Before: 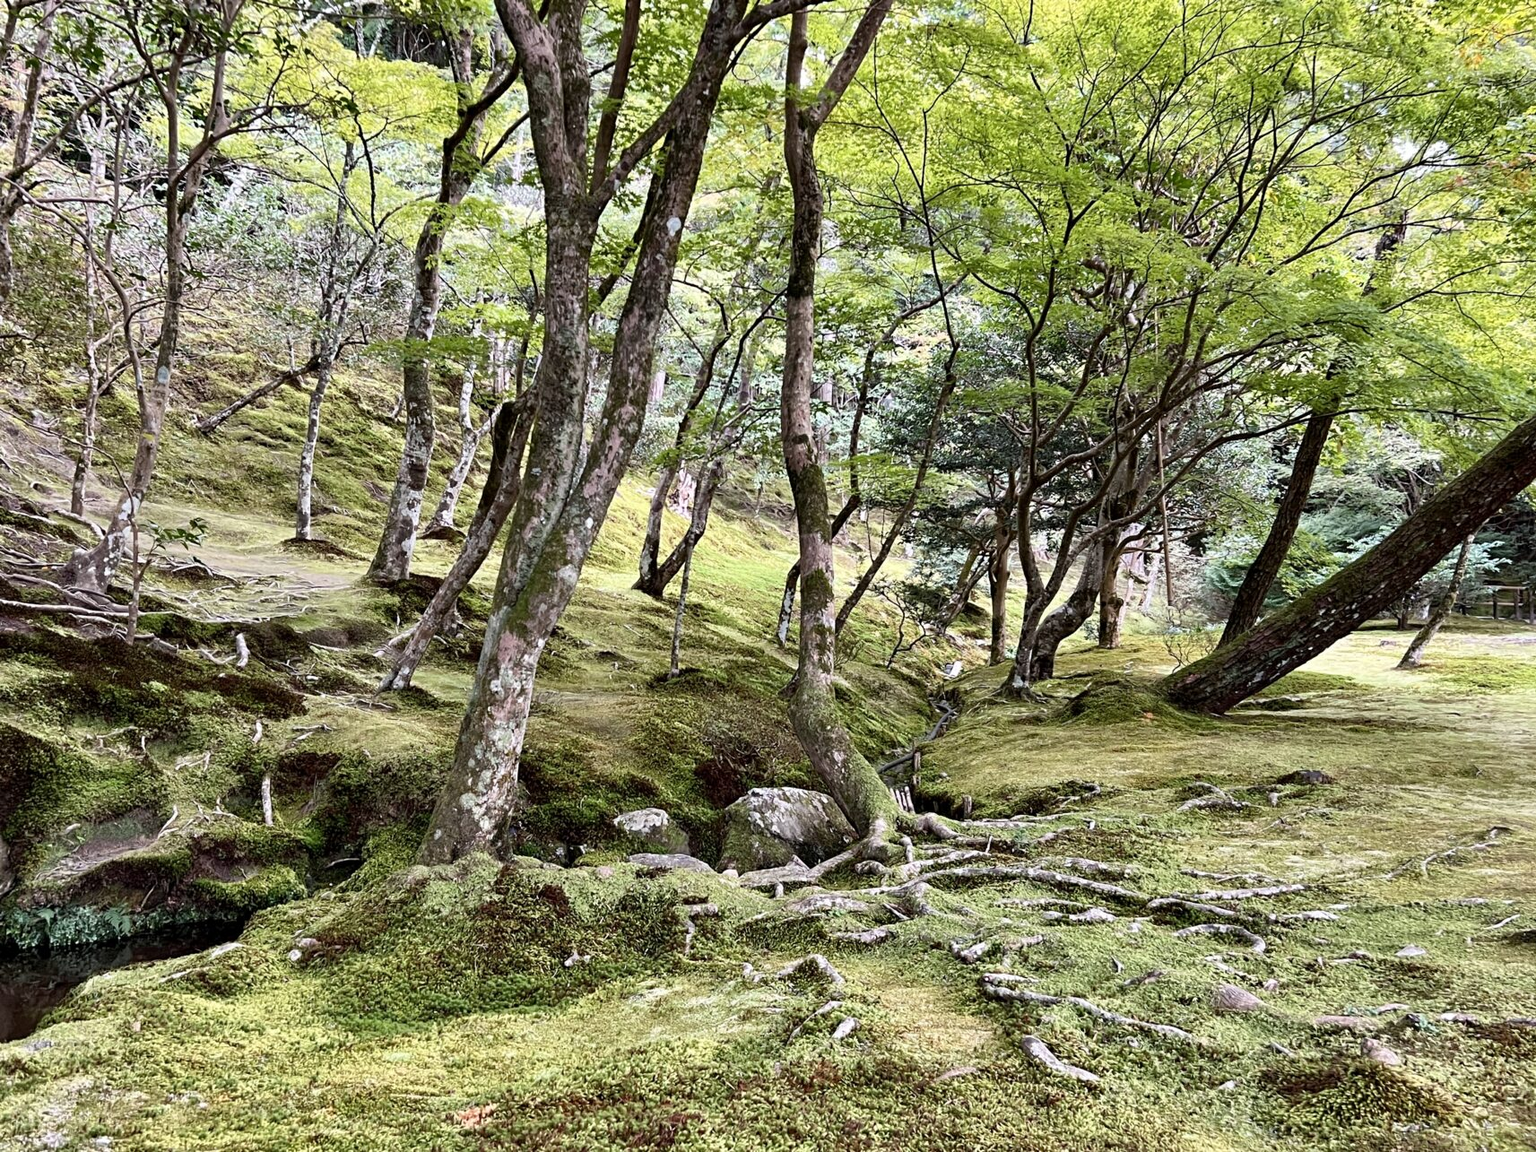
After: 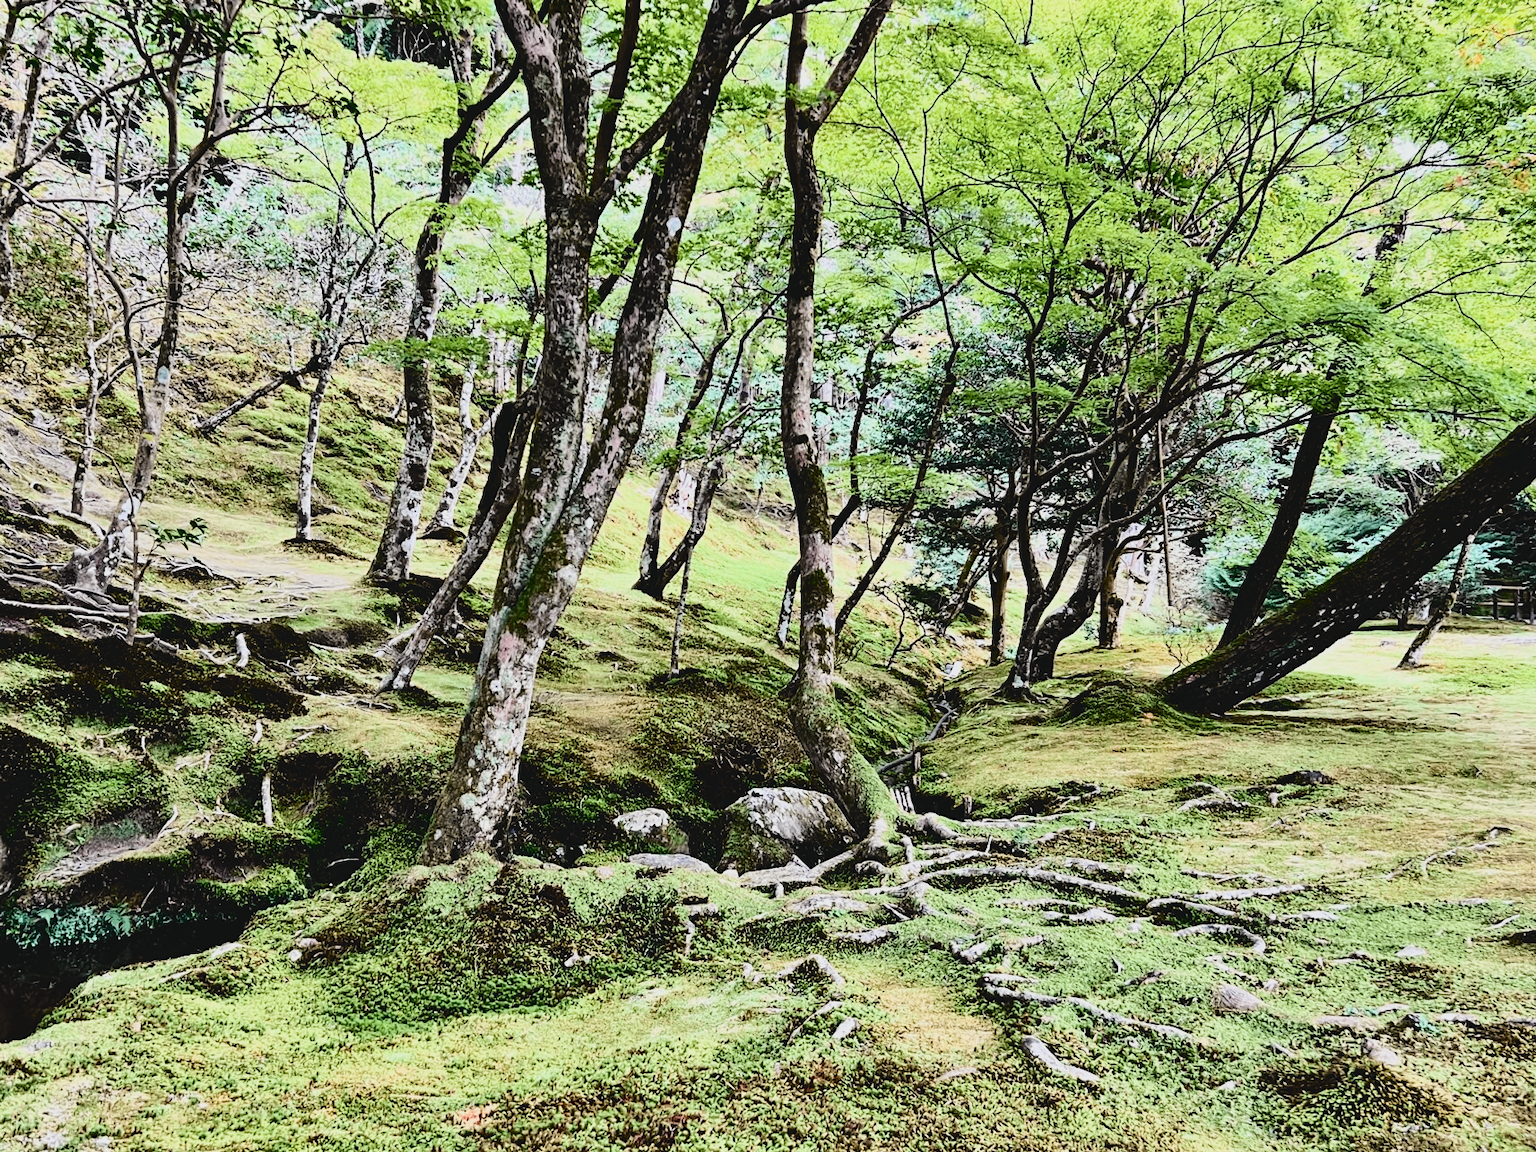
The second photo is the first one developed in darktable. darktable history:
filmic rgb: black relative exposure -7.65 EV, white relative exposure 4.56 EV, hardness 3.61
tone equalizer: -8 EV -0.75 EV, -7 EV -0.7 EV, -6 EV -0.6 EV, -5 EV -0.4 EV, -3 EV 0.4 EV, -2 EV 0.6 EV, -1 EV 0.7 EV, +0 EV 0.75 EV, edges refinement/feathering 500, mask exposure compensation -1.57 EV, preserve details no
tone curve: curves: ch0 [(0, 0.056) (0.049, 0.073) (0.155, 0.127) (0.33, 0.331) (0.432, 0.46) (0.601, 0.655) (0.843, 0.876) (1, 0.965)]; ch1 [(0, 0) (0.339, 0.334) (0.445, 0.419) (0.476, 0.454) (0.497, 0.494) (0.53, 0.511) (0.557, 0.549) (0.613, 0.614) (0.728, 0.729) (1, 1)]; ch2 [(0, 0) (0.327, 0.318) (0.417, 0.426) (0.46, 0.453) (0.502, 0.5) (0.526, 0.52) (0.54, 0.543) (0.606, 0.61) (0.74, 0.716) (1, 1)], color space Lab, independent channels, preserve colors none
exposure: compensate exposure bias true, compensate highlight preservation false
